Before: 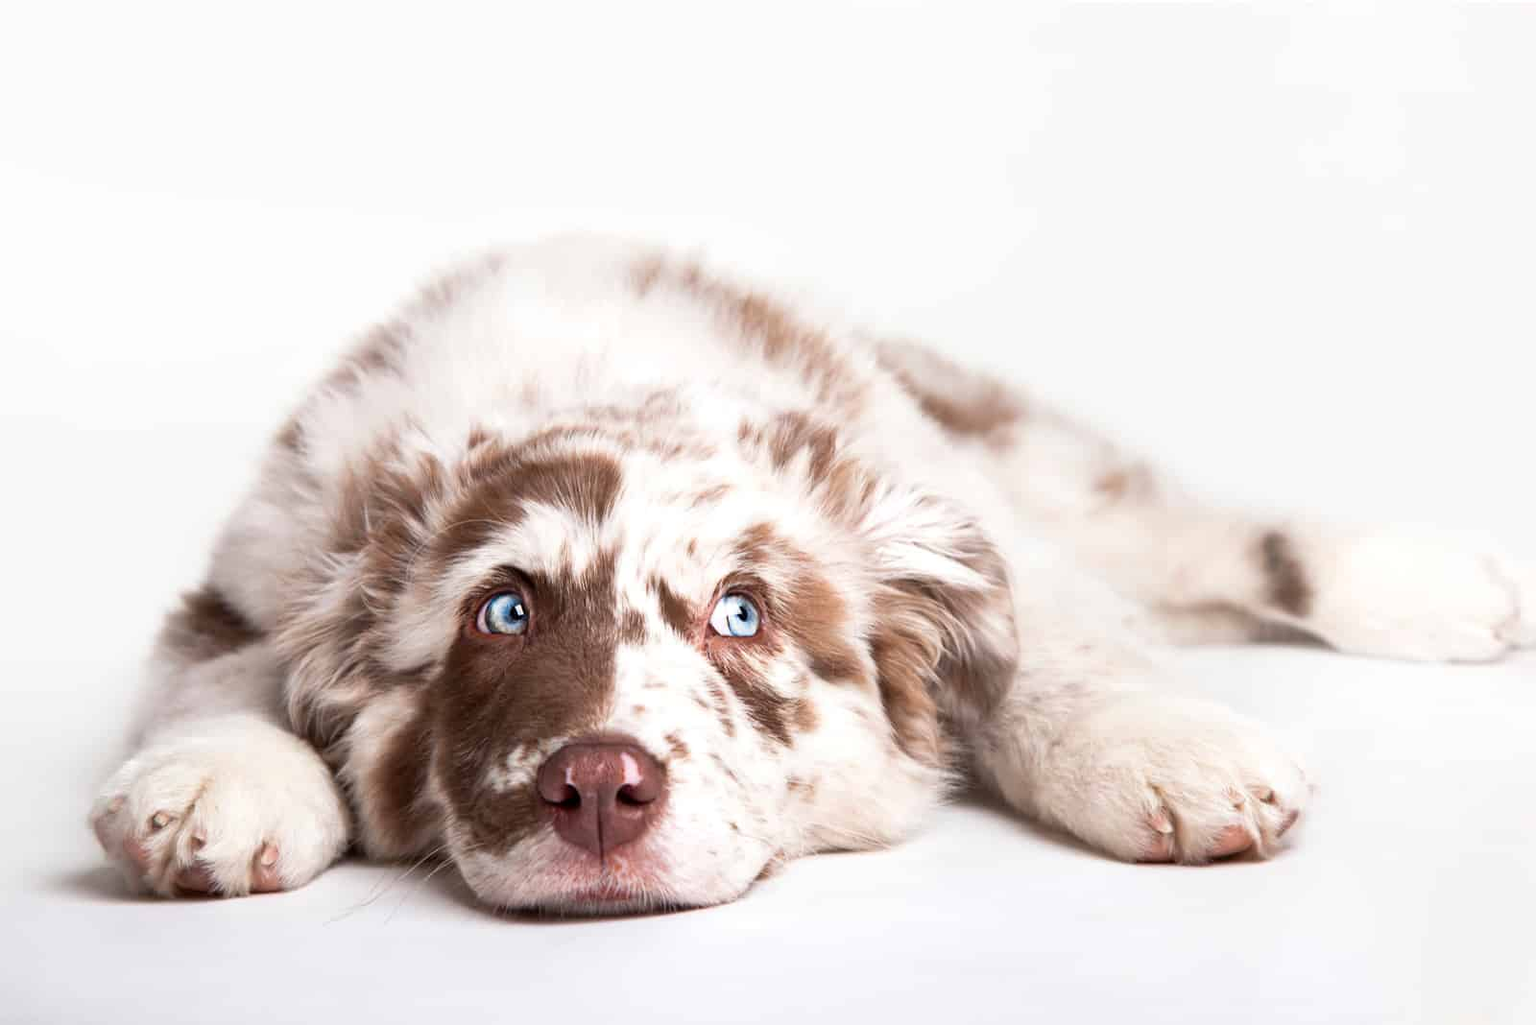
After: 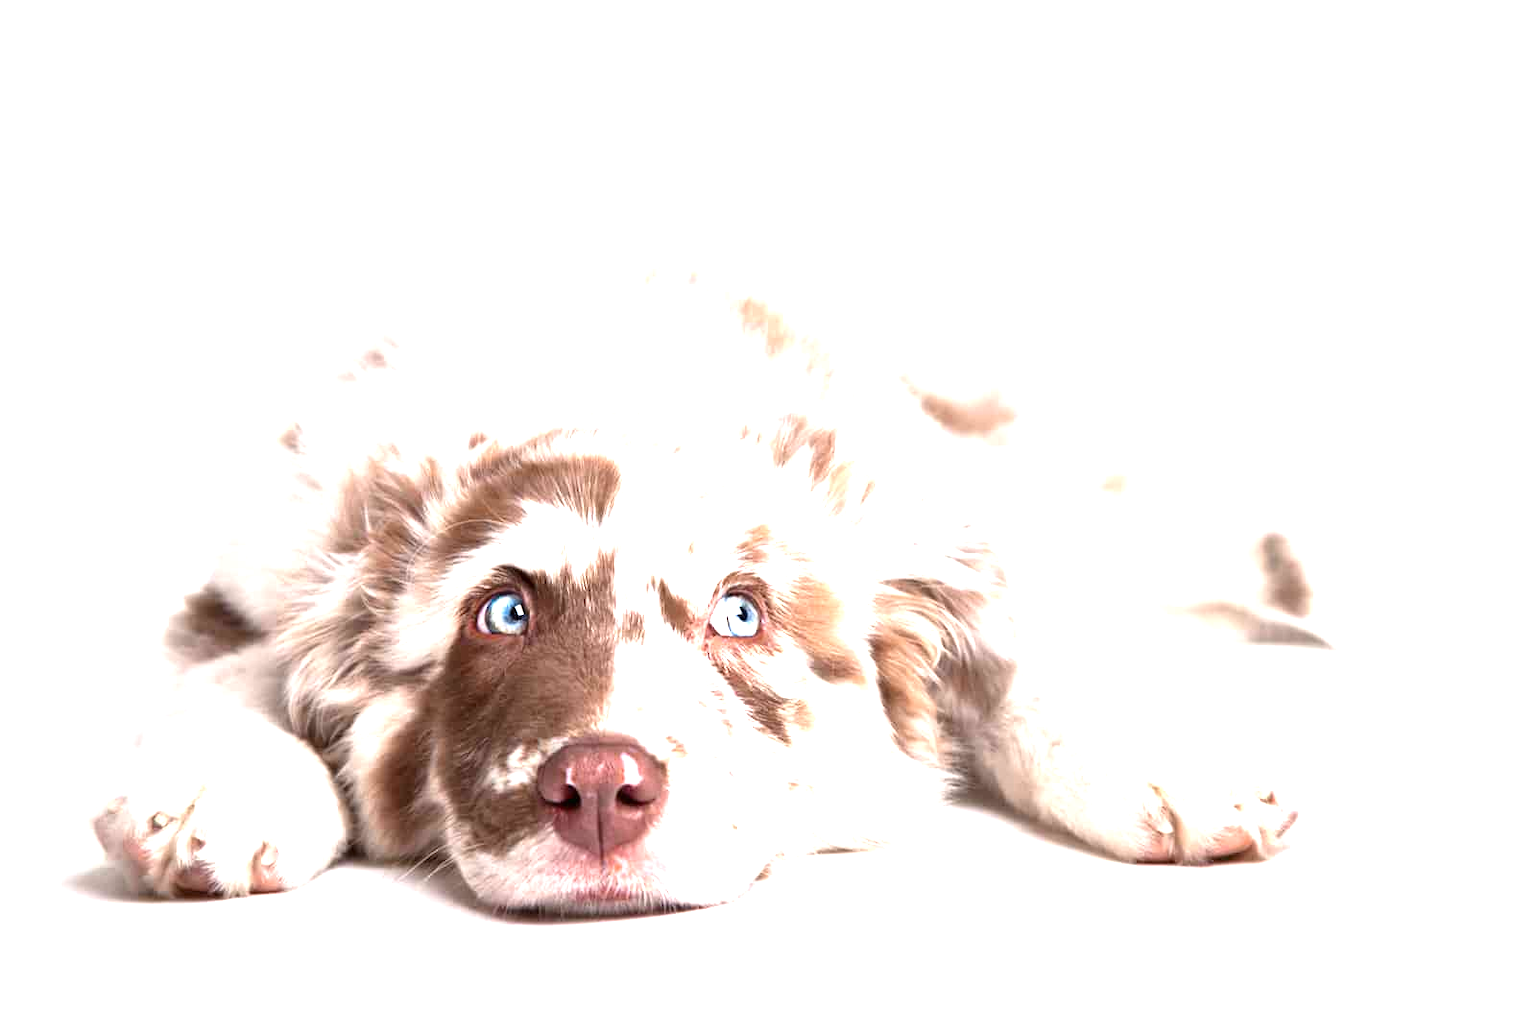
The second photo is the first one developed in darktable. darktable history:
exposure: black level correction 0, exposure 1.199 EV, compensate highlight preservation false
